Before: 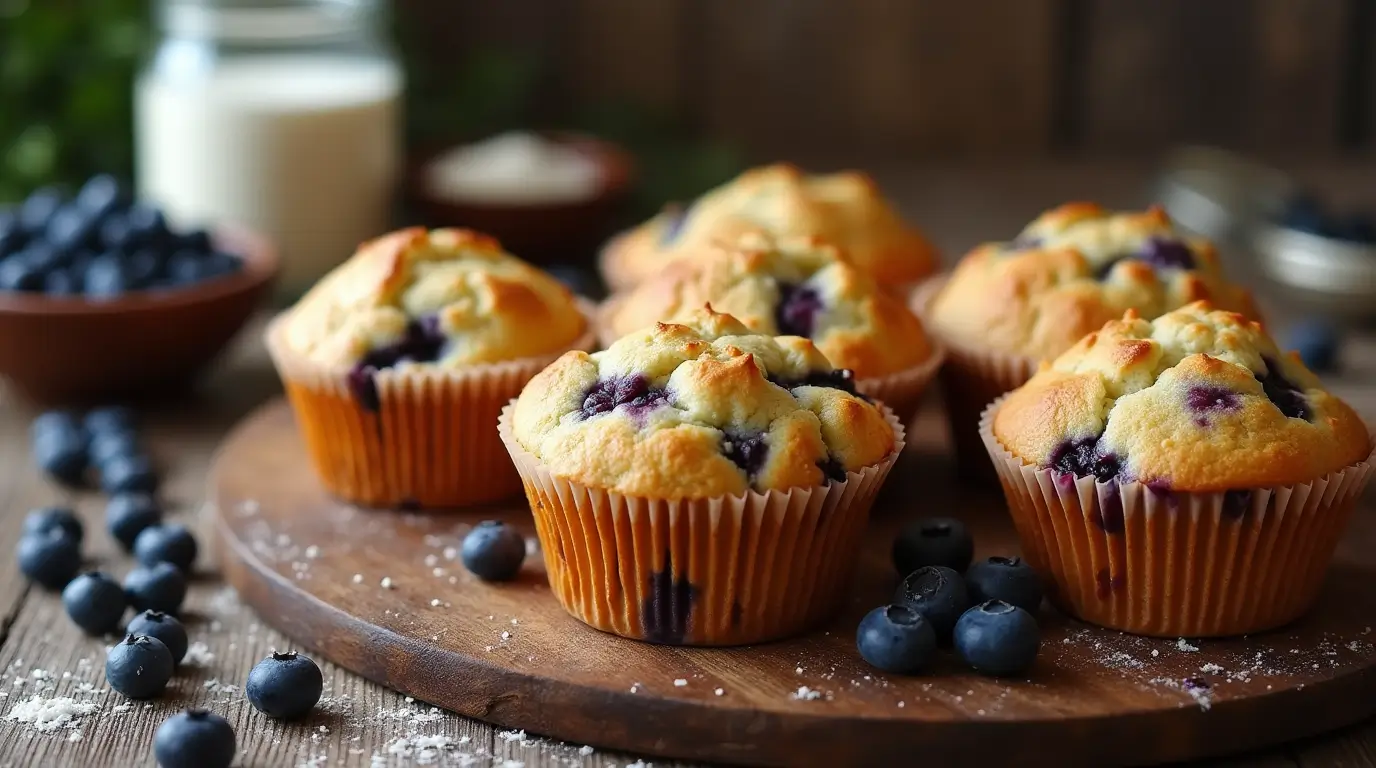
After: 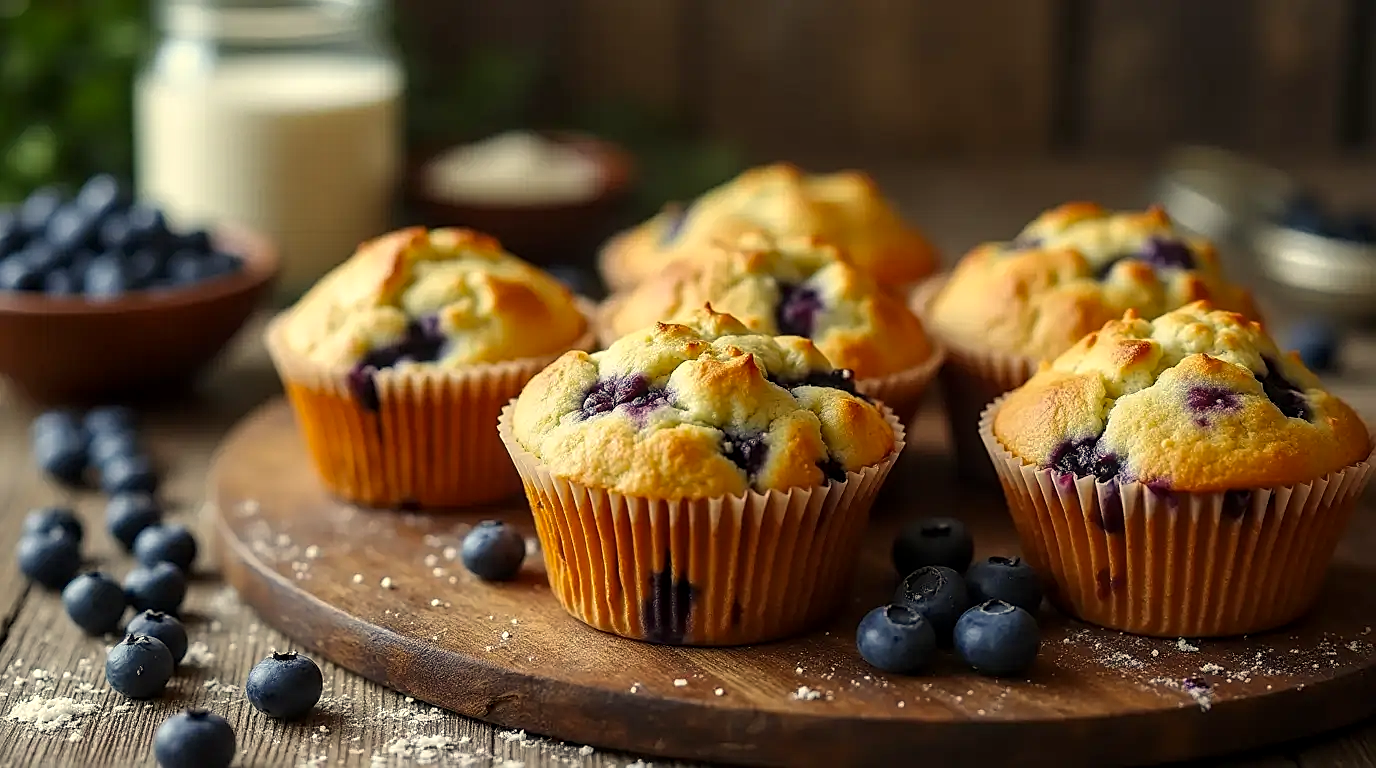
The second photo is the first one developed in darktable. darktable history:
sharpen: on, module defaults
color correction: highlights a* 1.39, highlights b* 17.83
local contrast: on, module defaults
